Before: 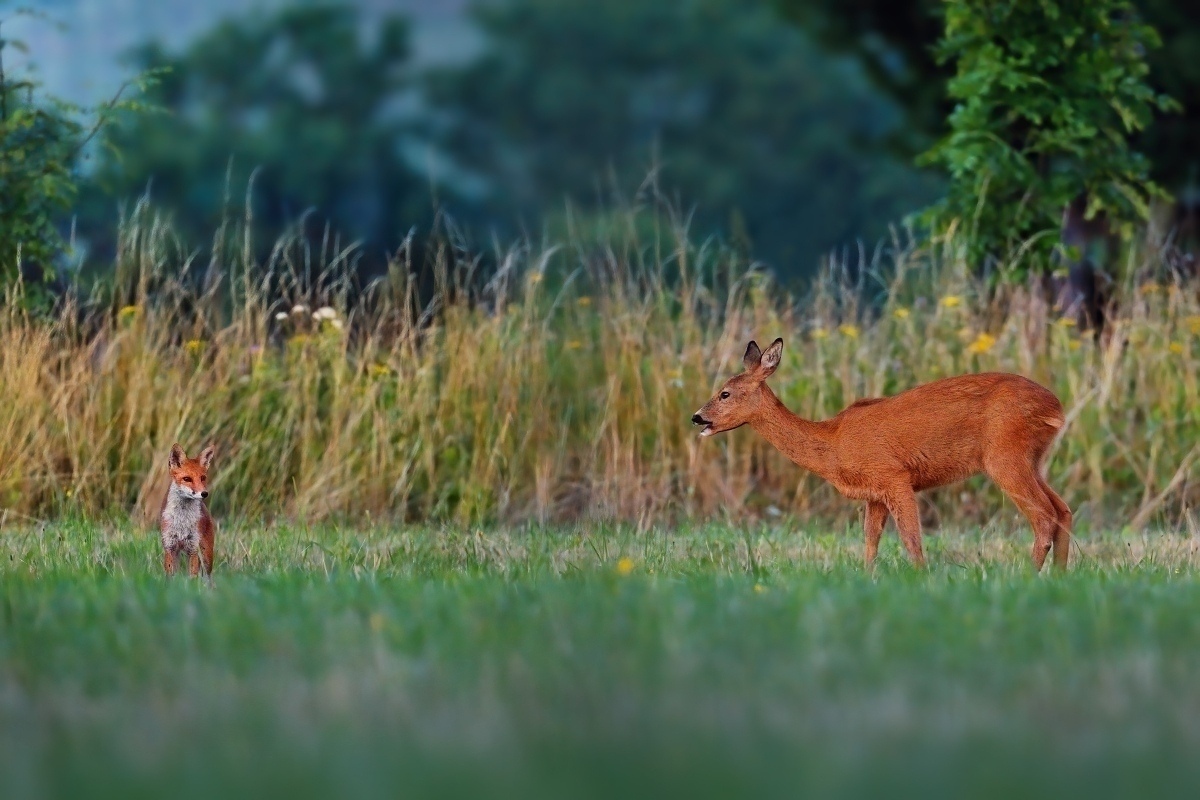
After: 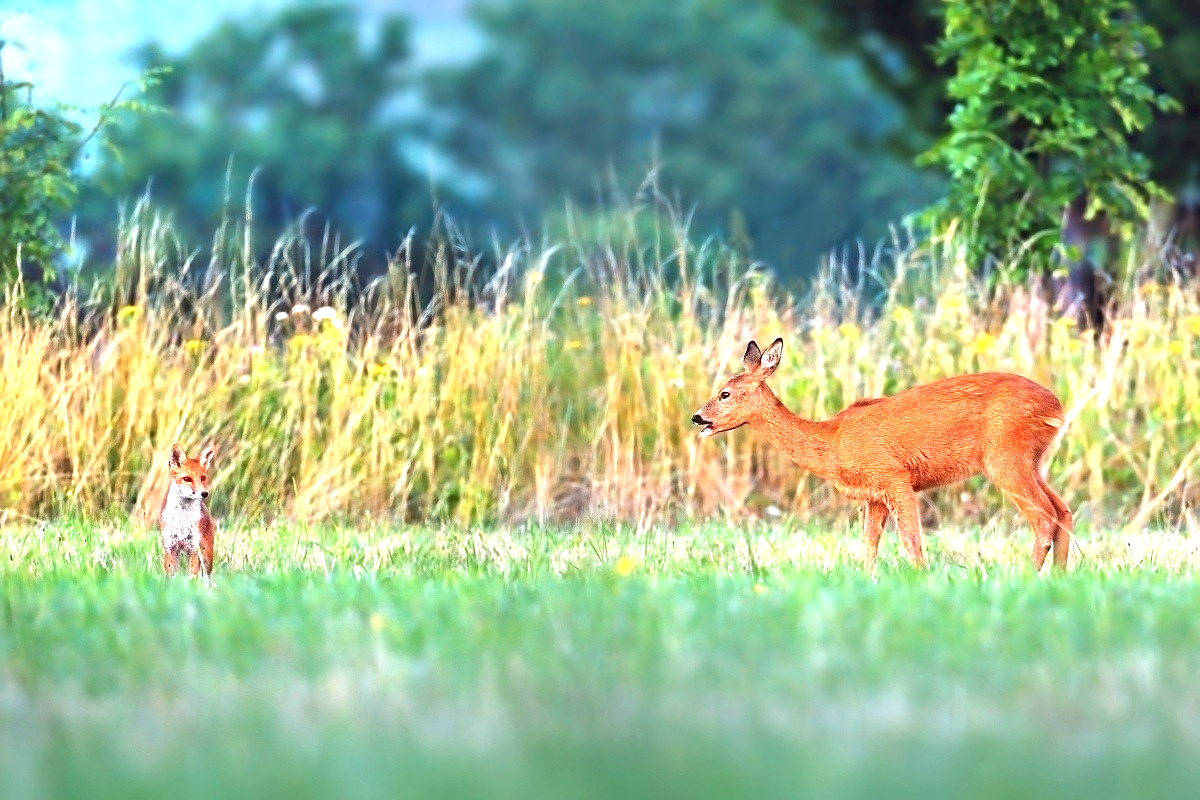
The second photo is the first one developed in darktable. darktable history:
exposure: black level correction 0, exposure 1 EV, compensate exposure bias true, compensate highlight preservation false
sharpen: amount 0.2
